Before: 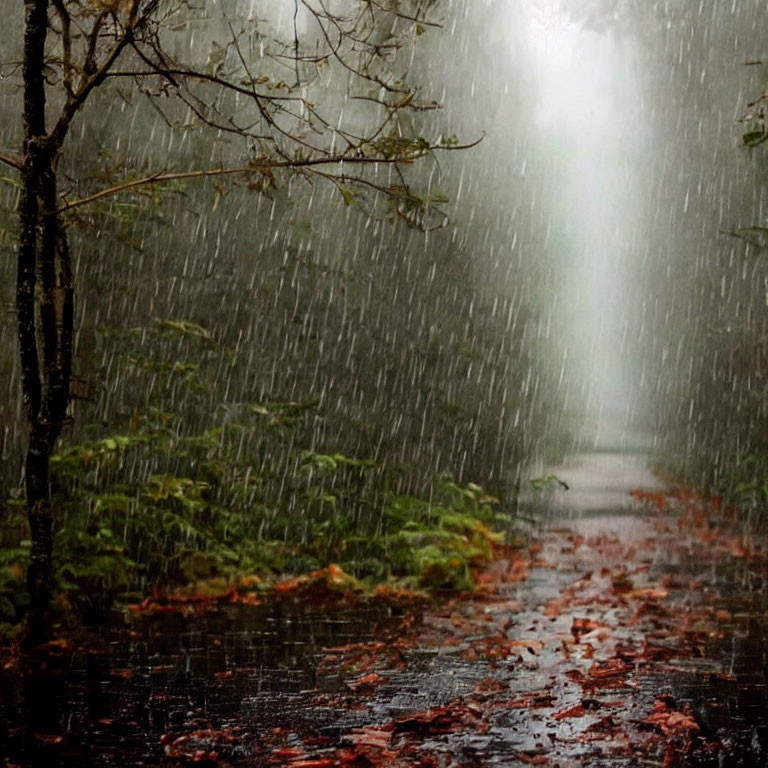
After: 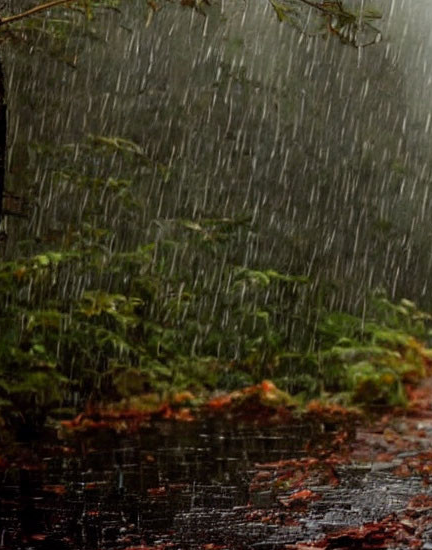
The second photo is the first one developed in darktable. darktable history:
crop: left 8.79%, top 24.067%, right 34.936%, bottom 4.284%
